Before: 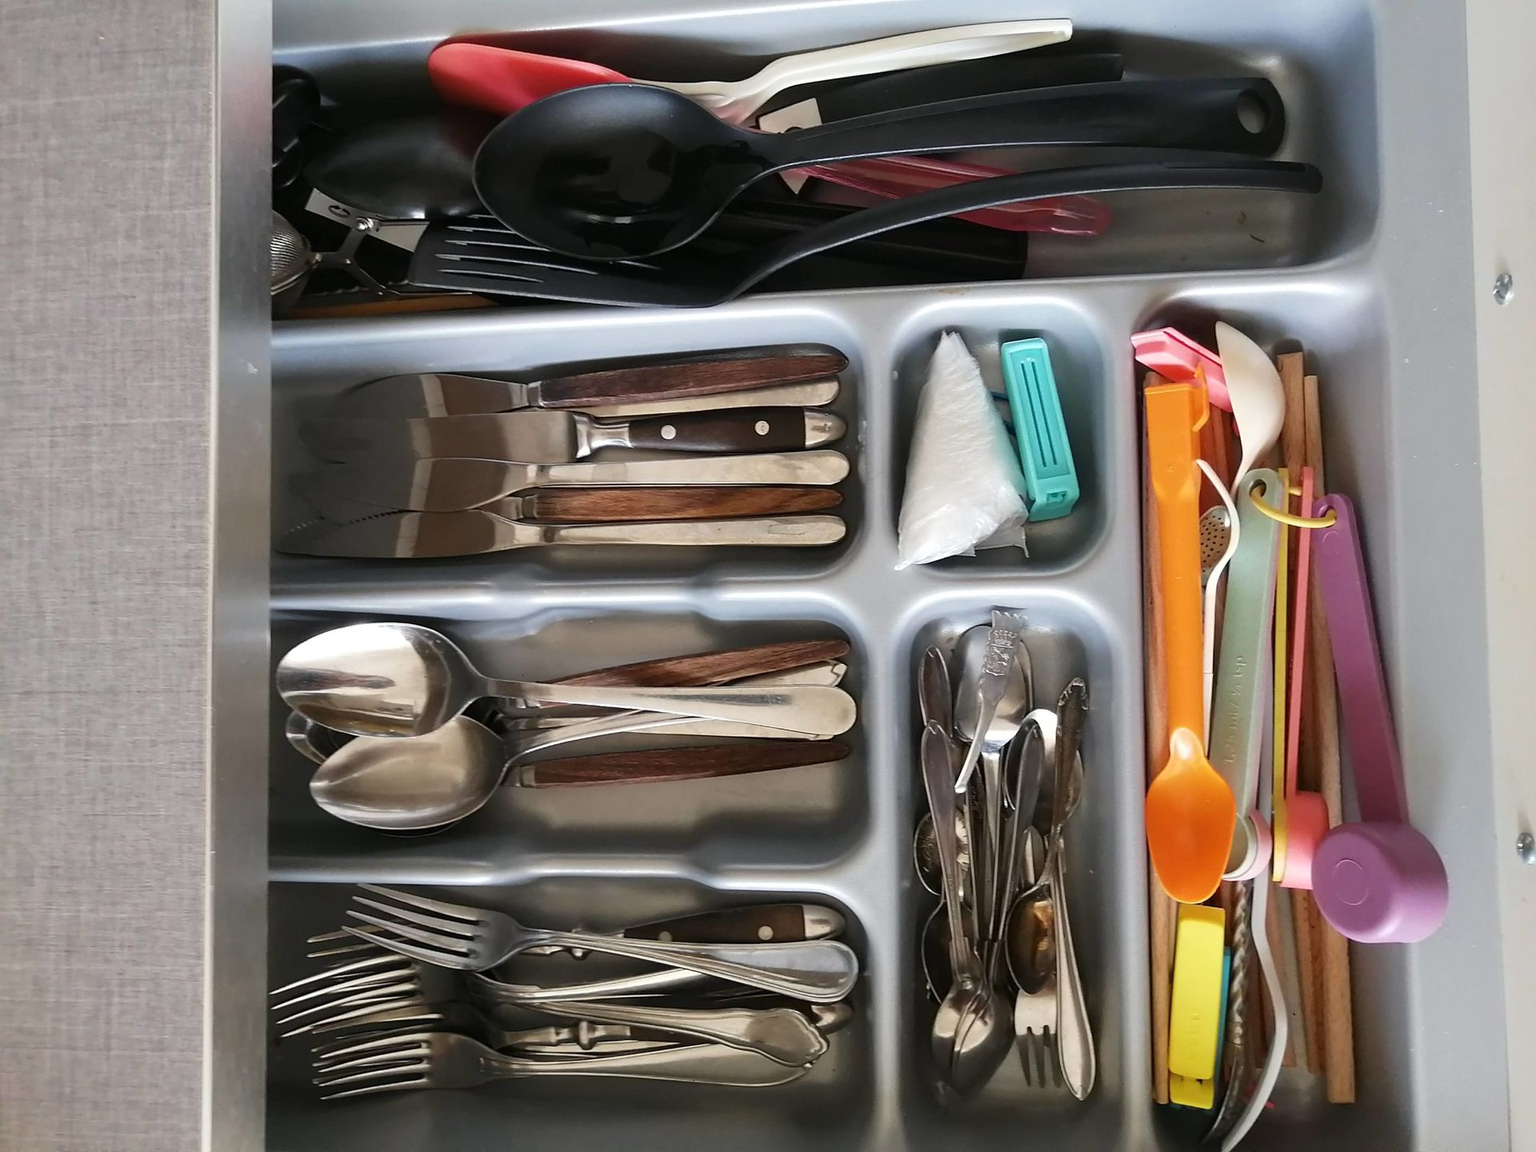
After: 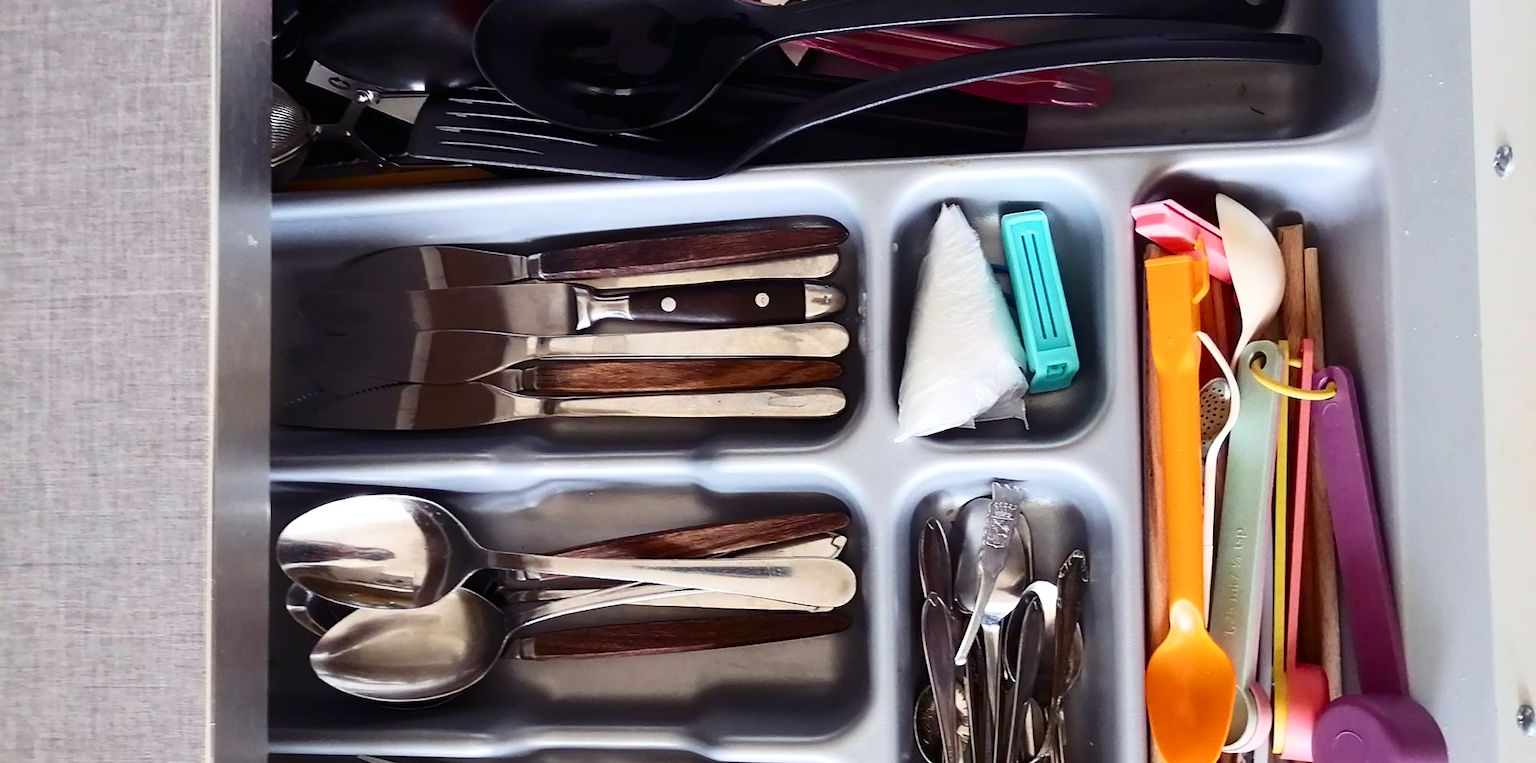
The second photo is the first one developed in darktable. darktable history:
exposure: compensate highlight preservation false
color balance rgb: shadows lift › chroma 6.278%, shadows lift › hue 305.41°, power › chroma 0.995%, power › hue 252.1°, linear chroma grading › global chroma 14.683%, perceptual saturation grading › global saturation 4.246%
contrast brightness saturation: contrast 0.282
crop: top 11.174%, bottom 22.543%
